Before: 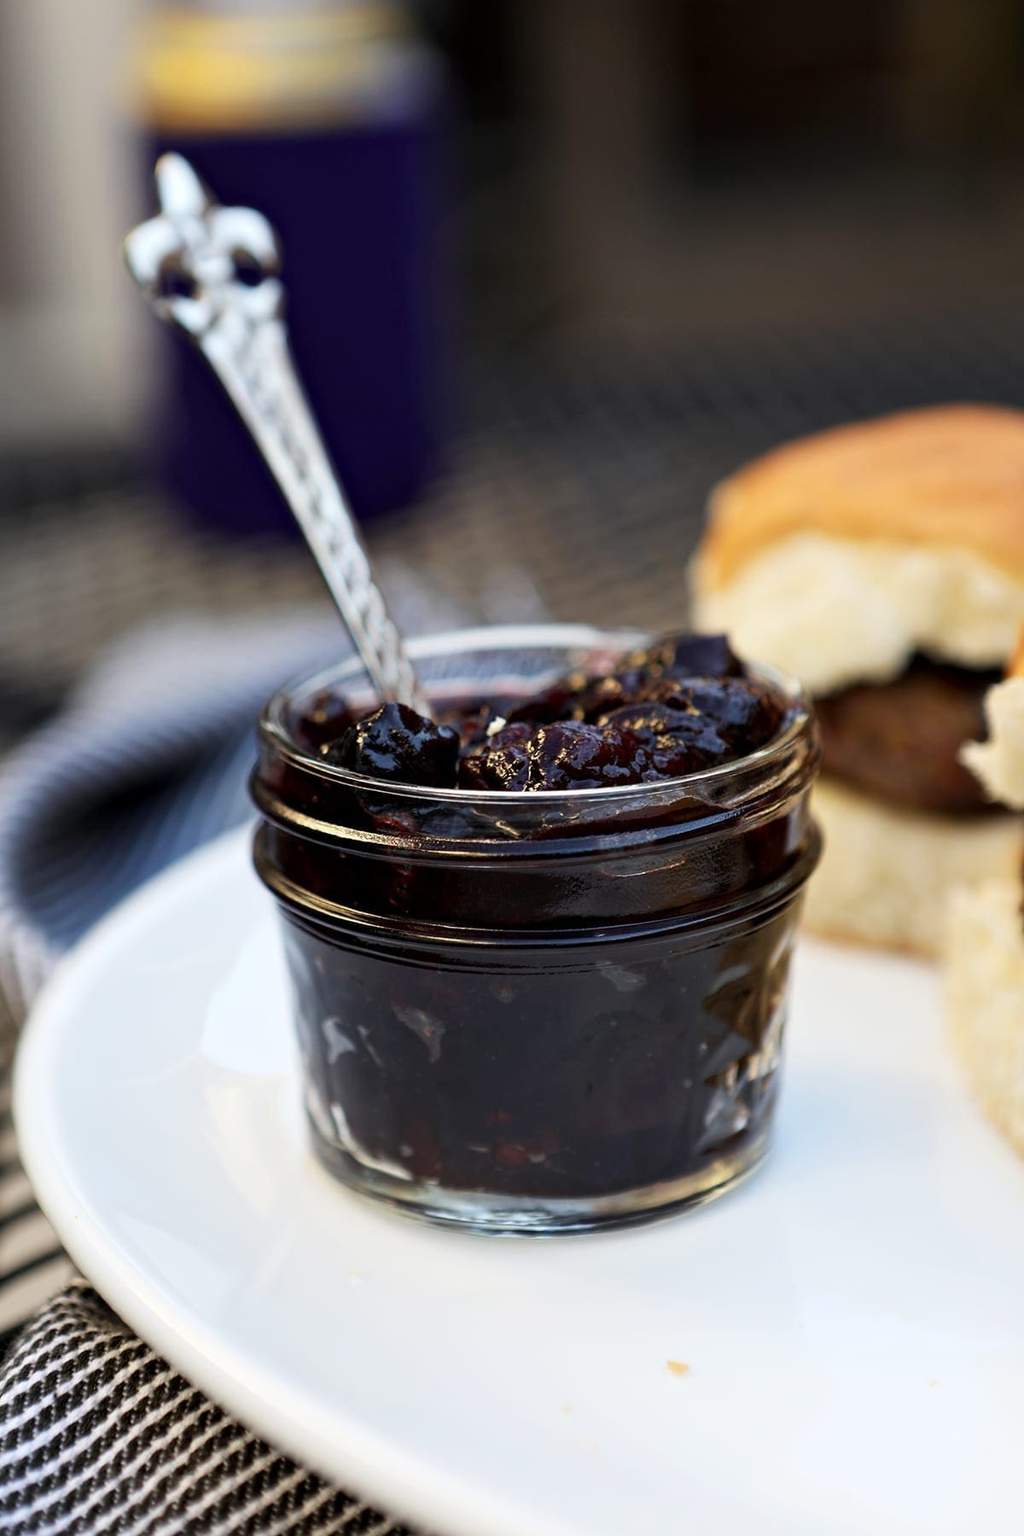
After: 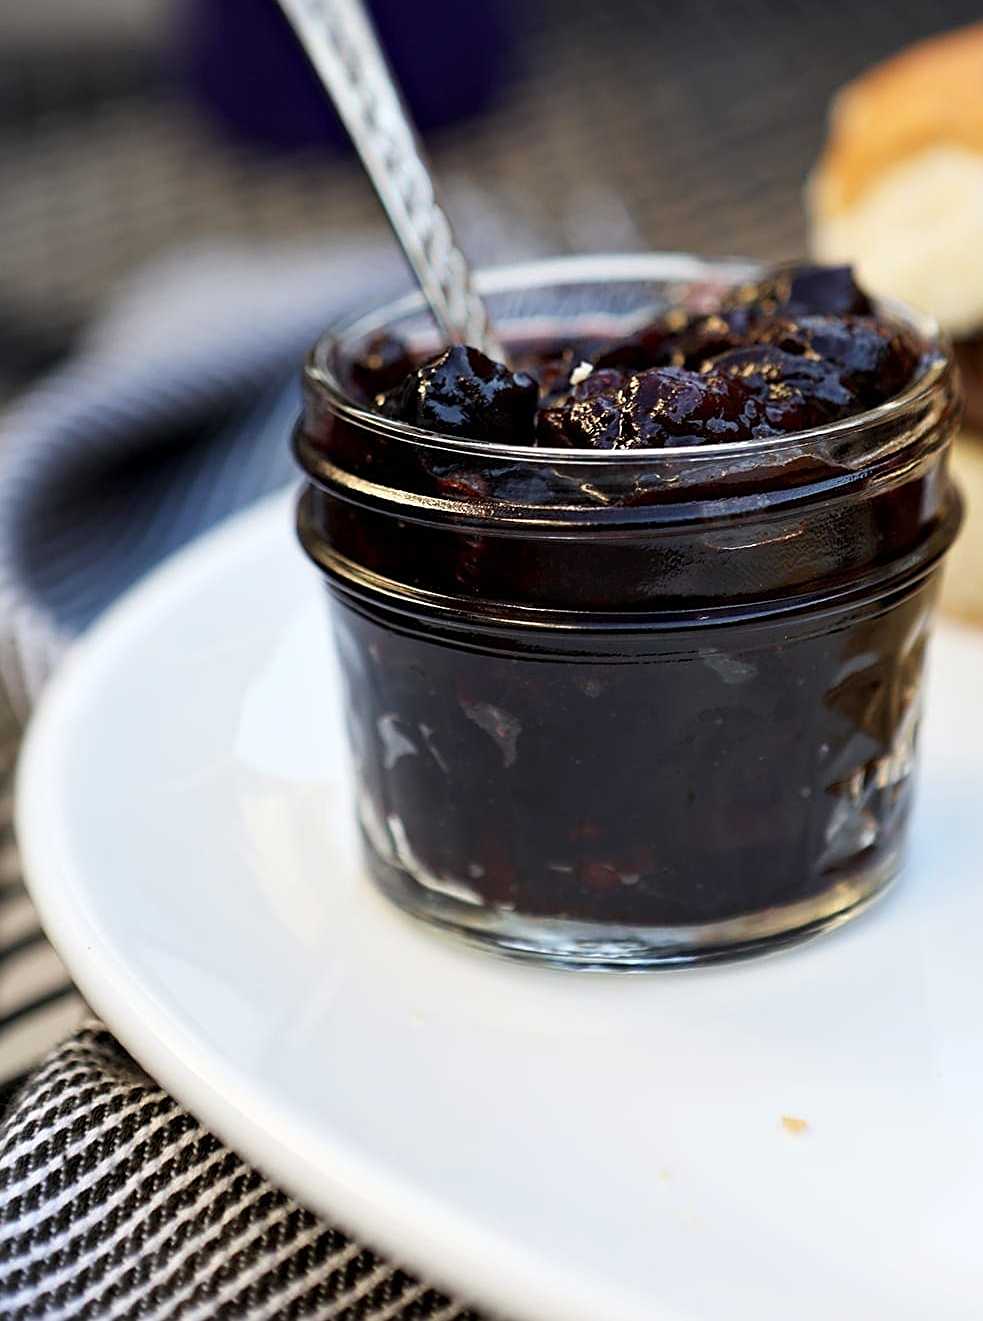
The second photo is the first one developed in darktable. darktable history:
tone equalizer: mask exposure compensation -0.495 EV
crop: top 26.581%, right 18.061%
sharpen: on, module defaults
